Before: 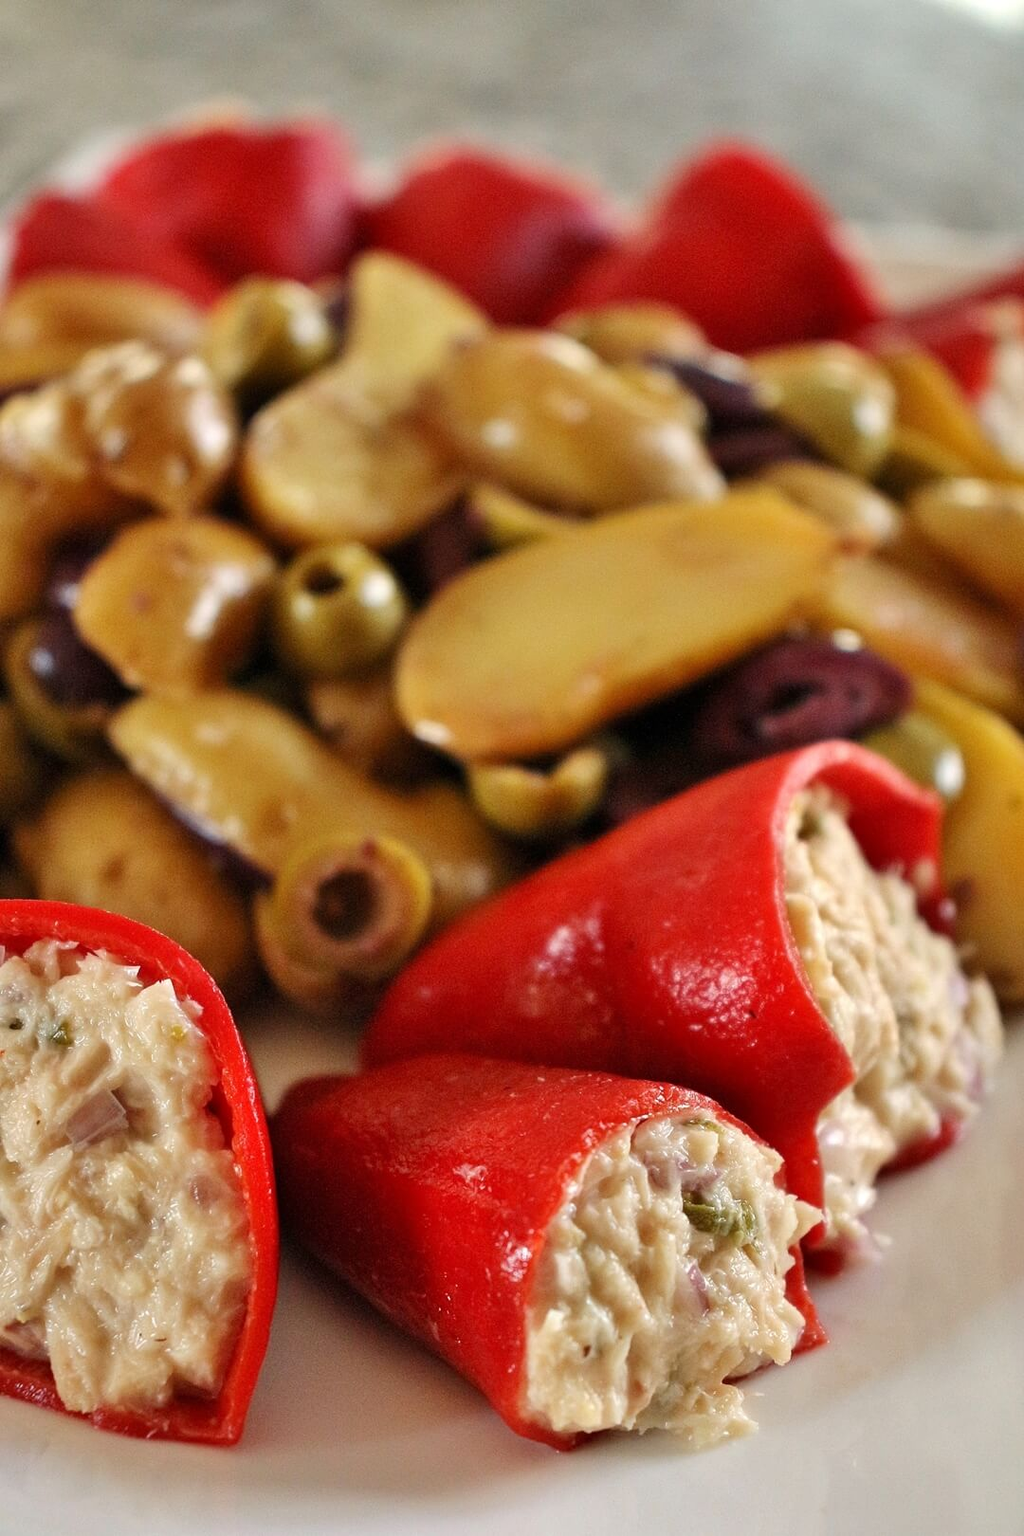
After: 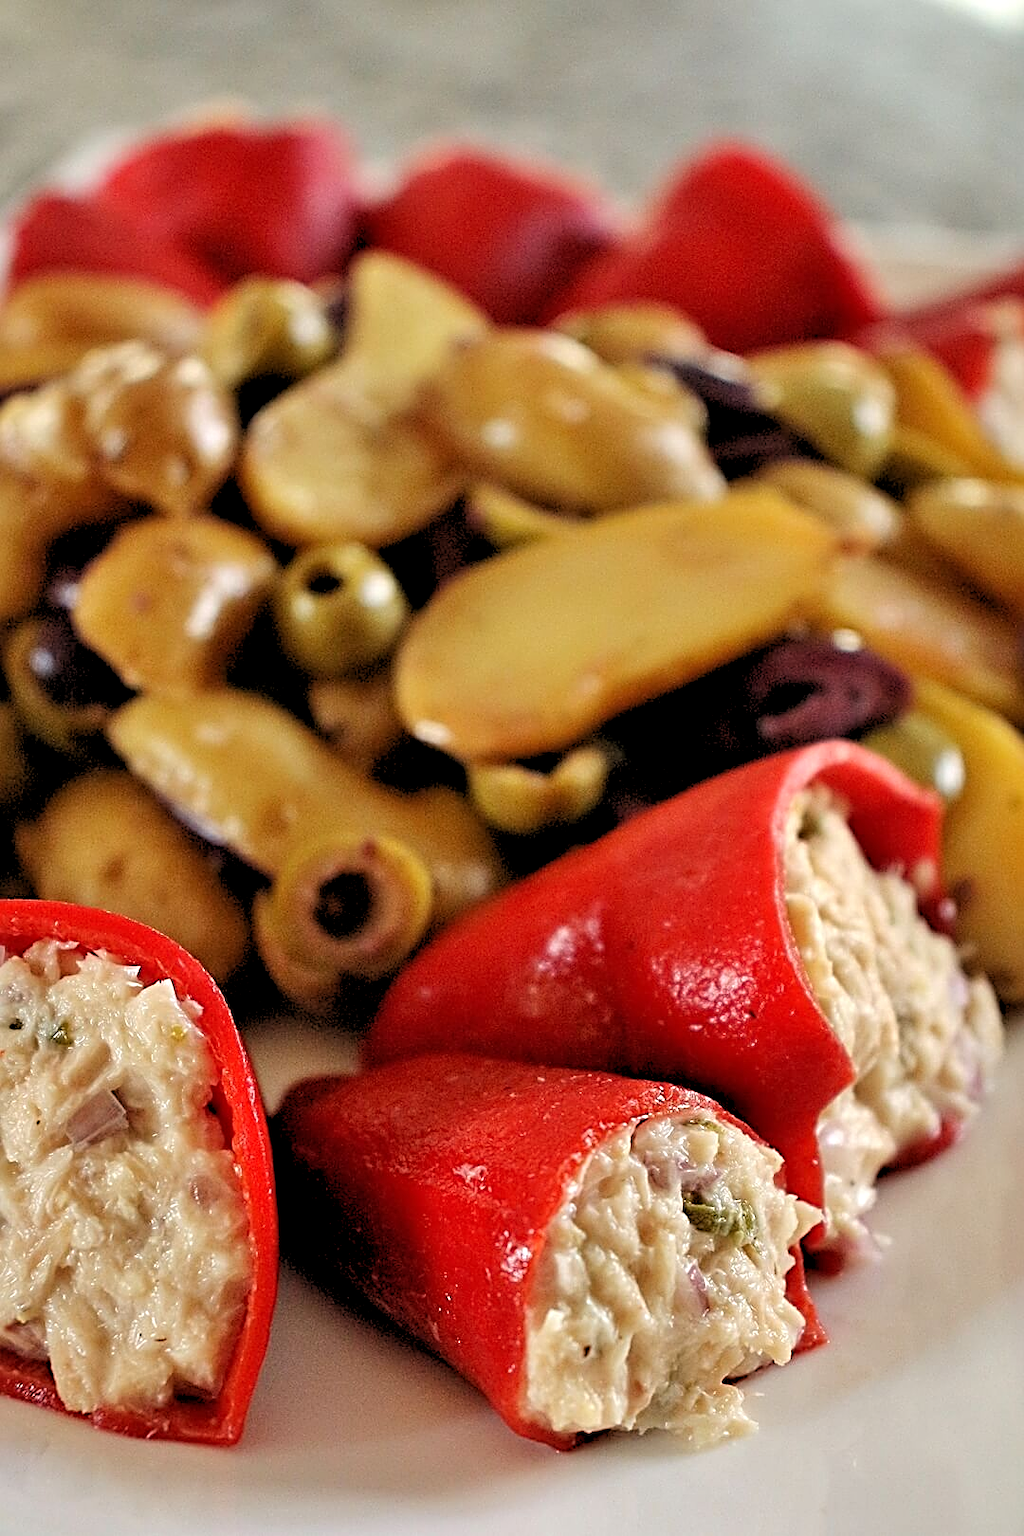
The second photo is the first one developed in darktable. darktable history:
exposure: exposure -0.151 EV, compensate highlight preservation false
sharpen: radius 3.025, amount 0.757
rgb levels: levels [[0.013, 0.434, 0.89], [0, 0.5, 1], [0, 0.5, 1]]
